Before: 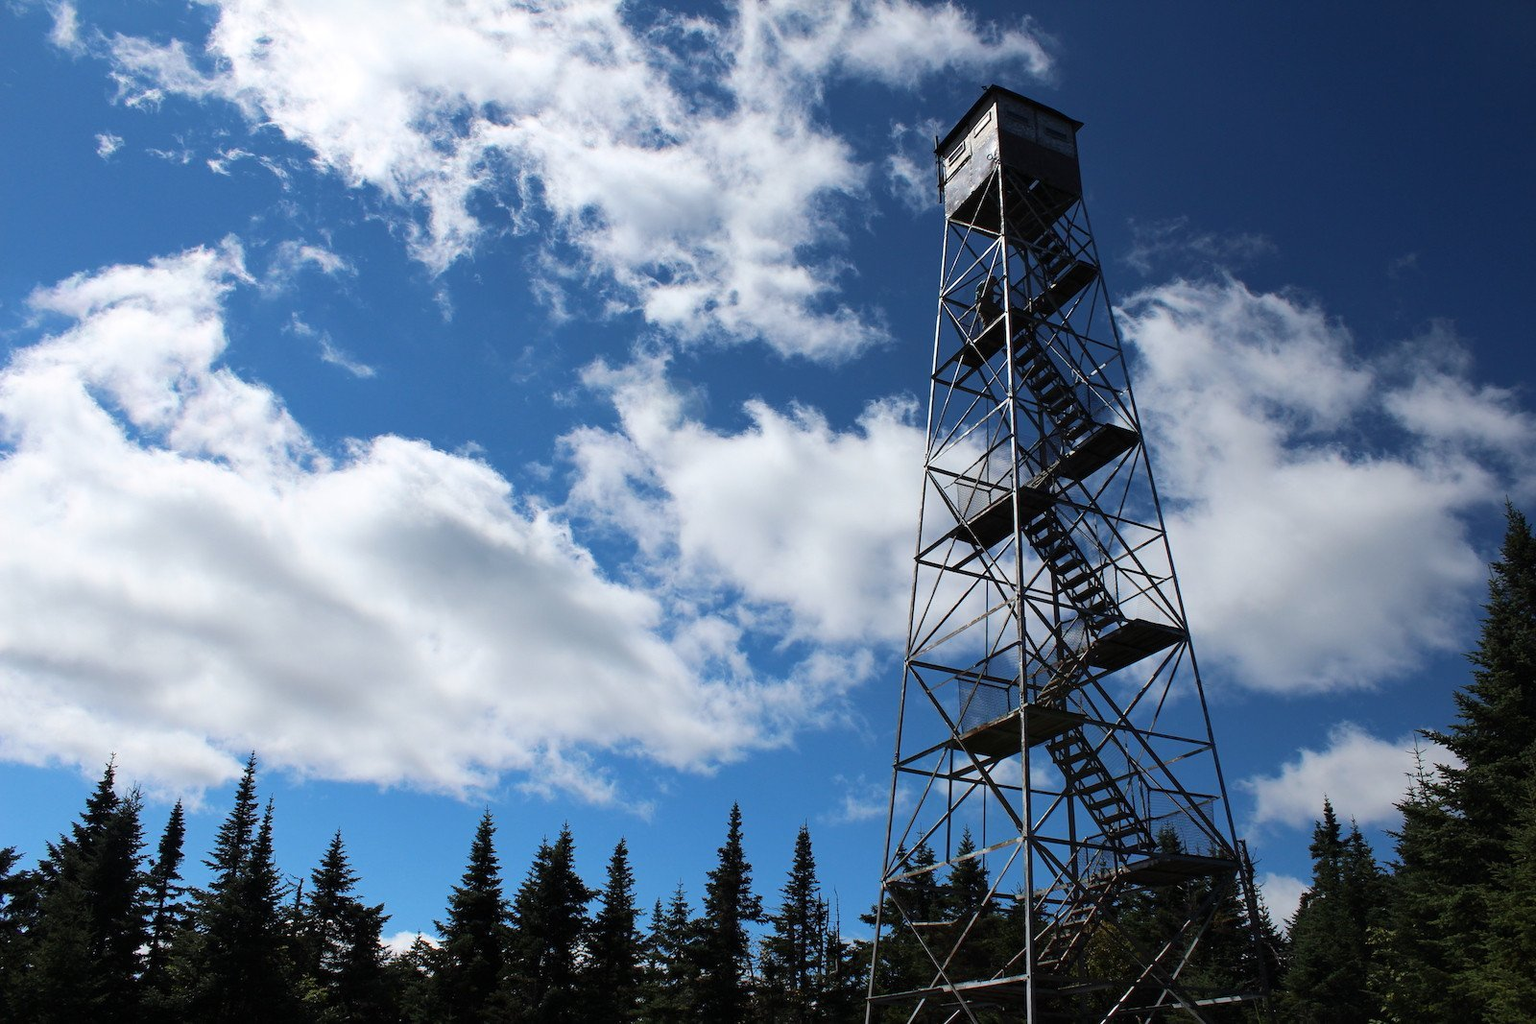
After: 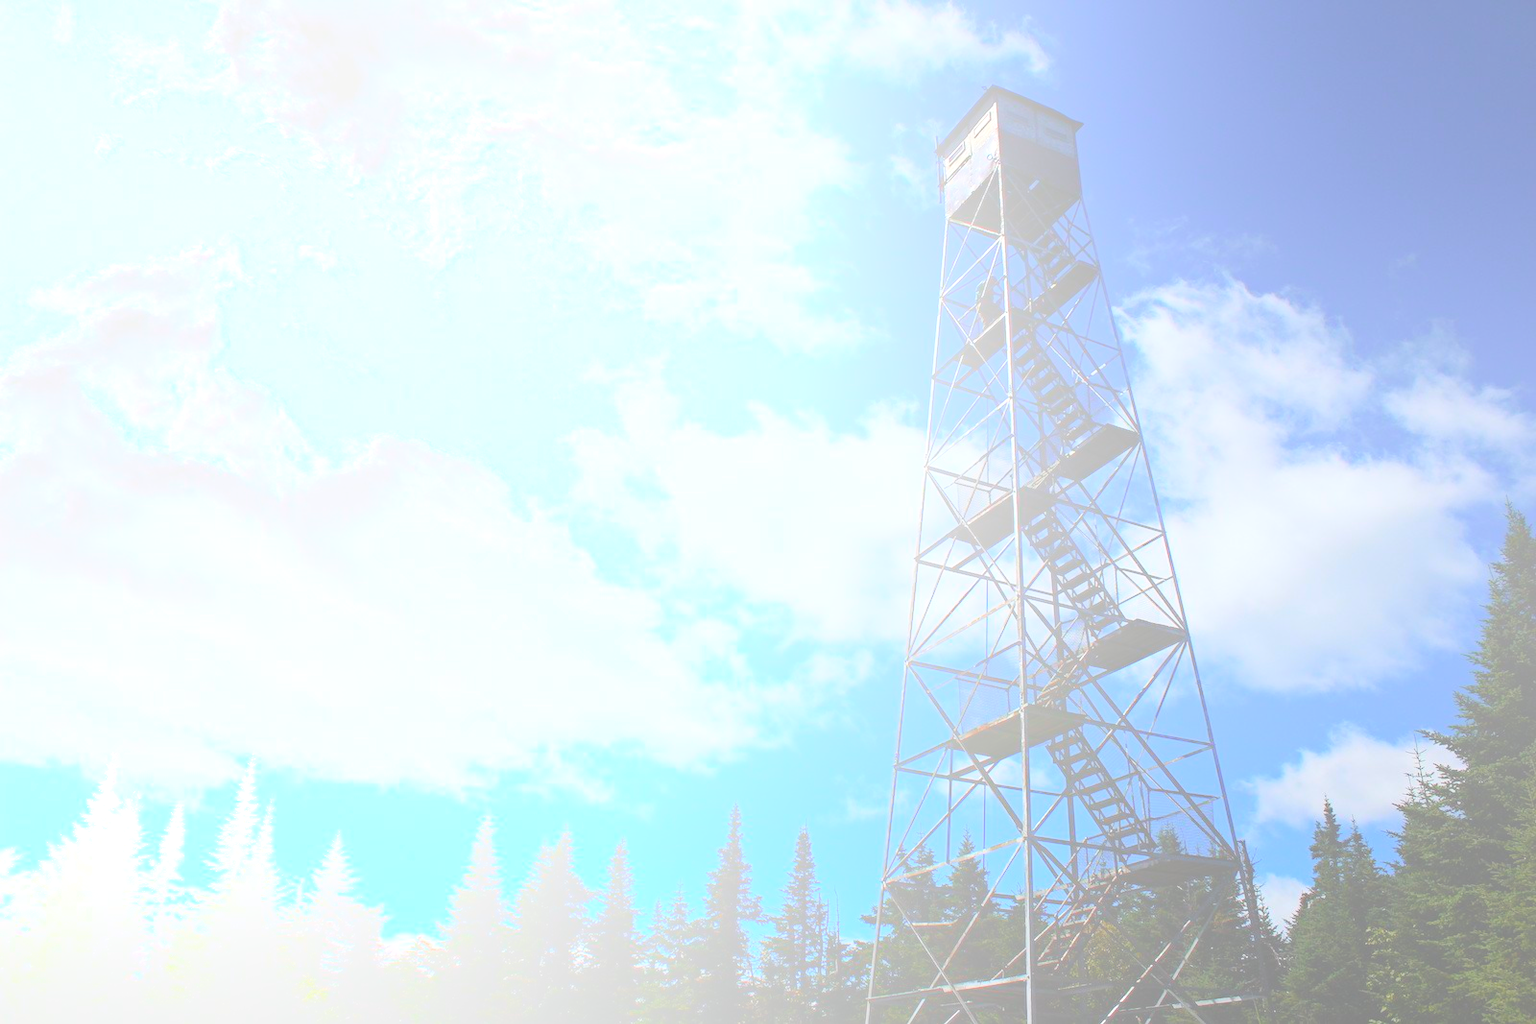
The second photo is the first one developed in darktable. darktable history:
bloom: size 70%, threshold 25%, strength 70%
exposure: black level correction 0, exposure 0.5 EV, compensate exposure bias true, compensate highlight preservation false
haze removal: compatibility mode true, adaptive false
